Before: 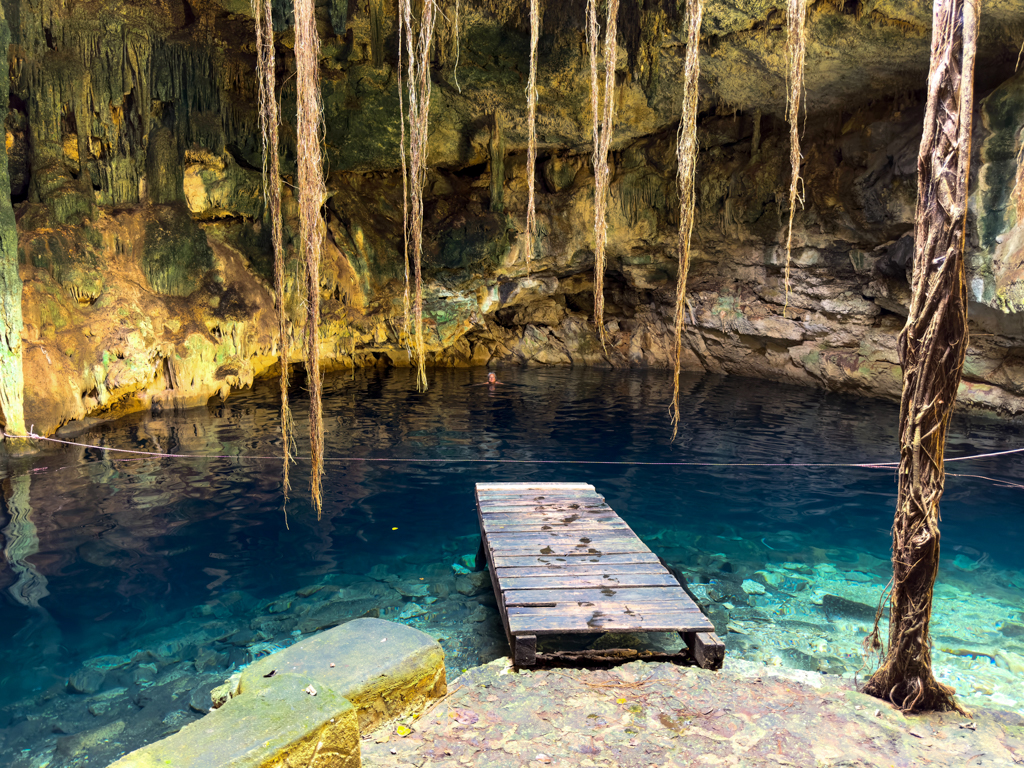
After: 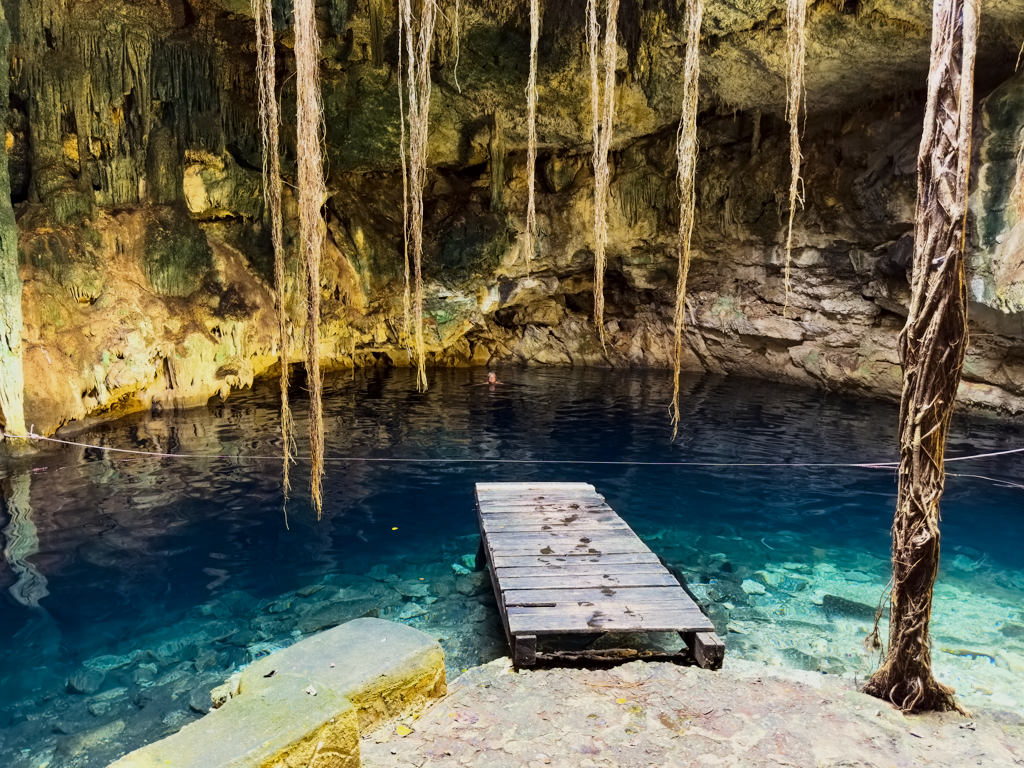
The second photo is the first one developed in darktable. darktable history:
contrast equalizer: y [[0.5 ×6], [0.5 ×6], [0.5 ×6], [0 ×6], [0, 0.039, 0.251, 0.29, 0.293, 0.292]]
tone curve: curves: ch0 [(0, 0) (0.091, 0.074) (0.184, 0.168) (0.491, 0.519) (0.748, 0.765) (1, 0.919)]; ch1 [(0, 0) (0.179, 0.173) (0.322, 0.32) (0.424, 0.424) (0.502, 0.504) (0.56, 0.578) (0.631, 0.667) (0.777, 0.806) (1, 1)]; ch2 [(0, 0) (0.434, 0.447) (0.483, 0.487) (0.547, 0.564) (0.676, 0.673) (1, 1)], preserve colors none
